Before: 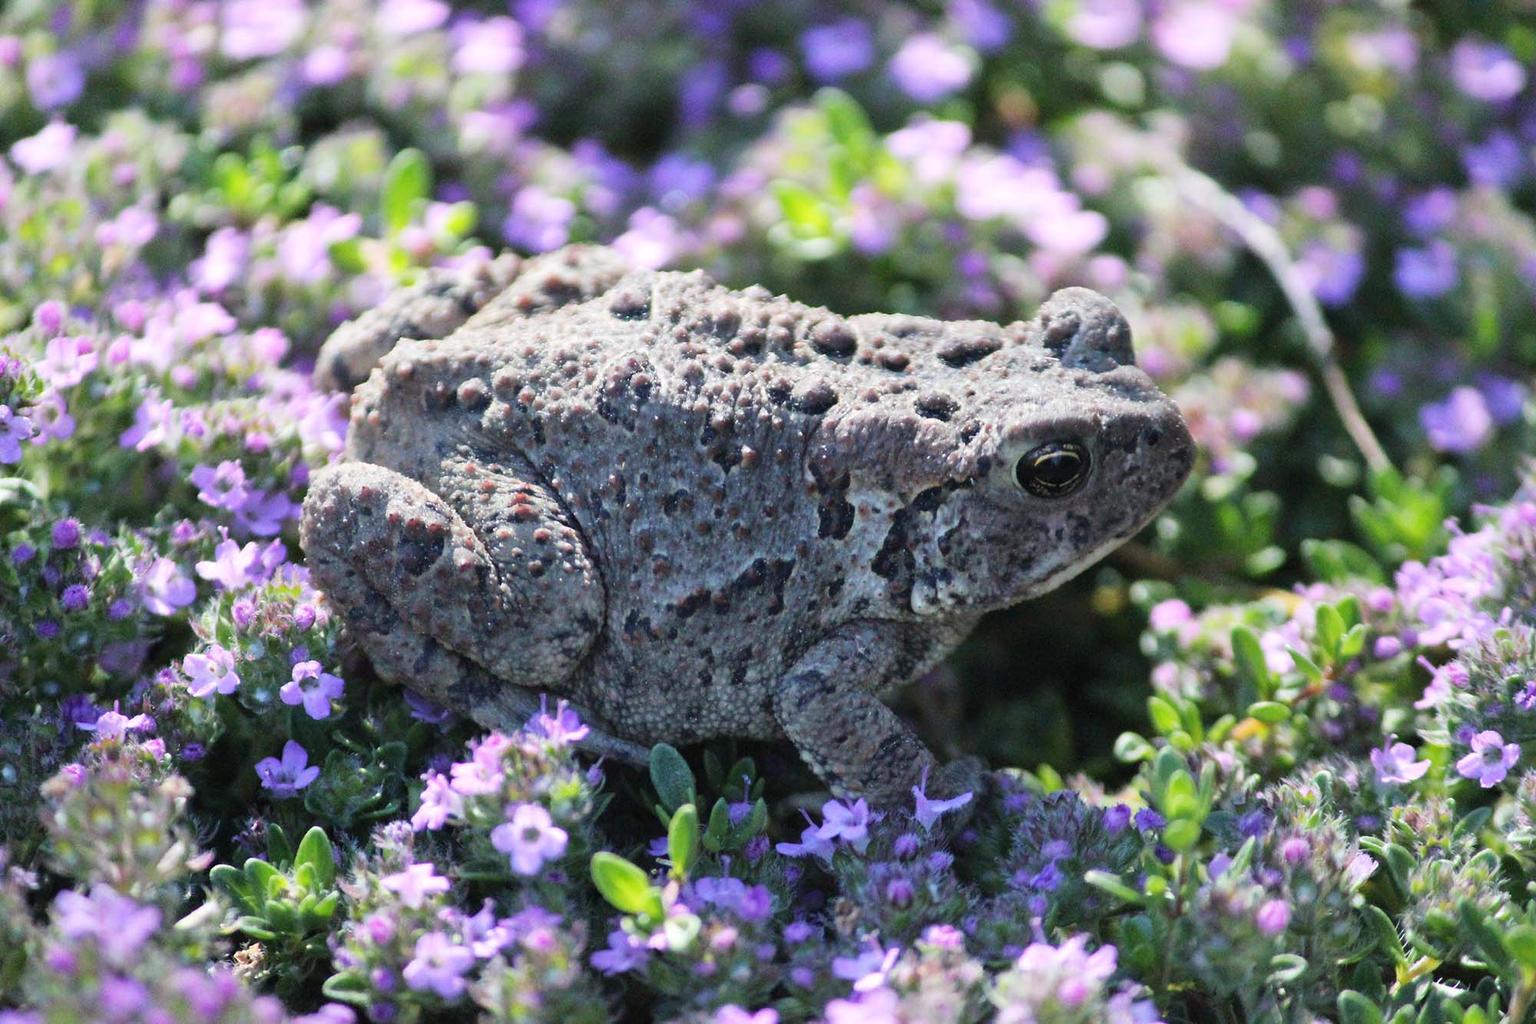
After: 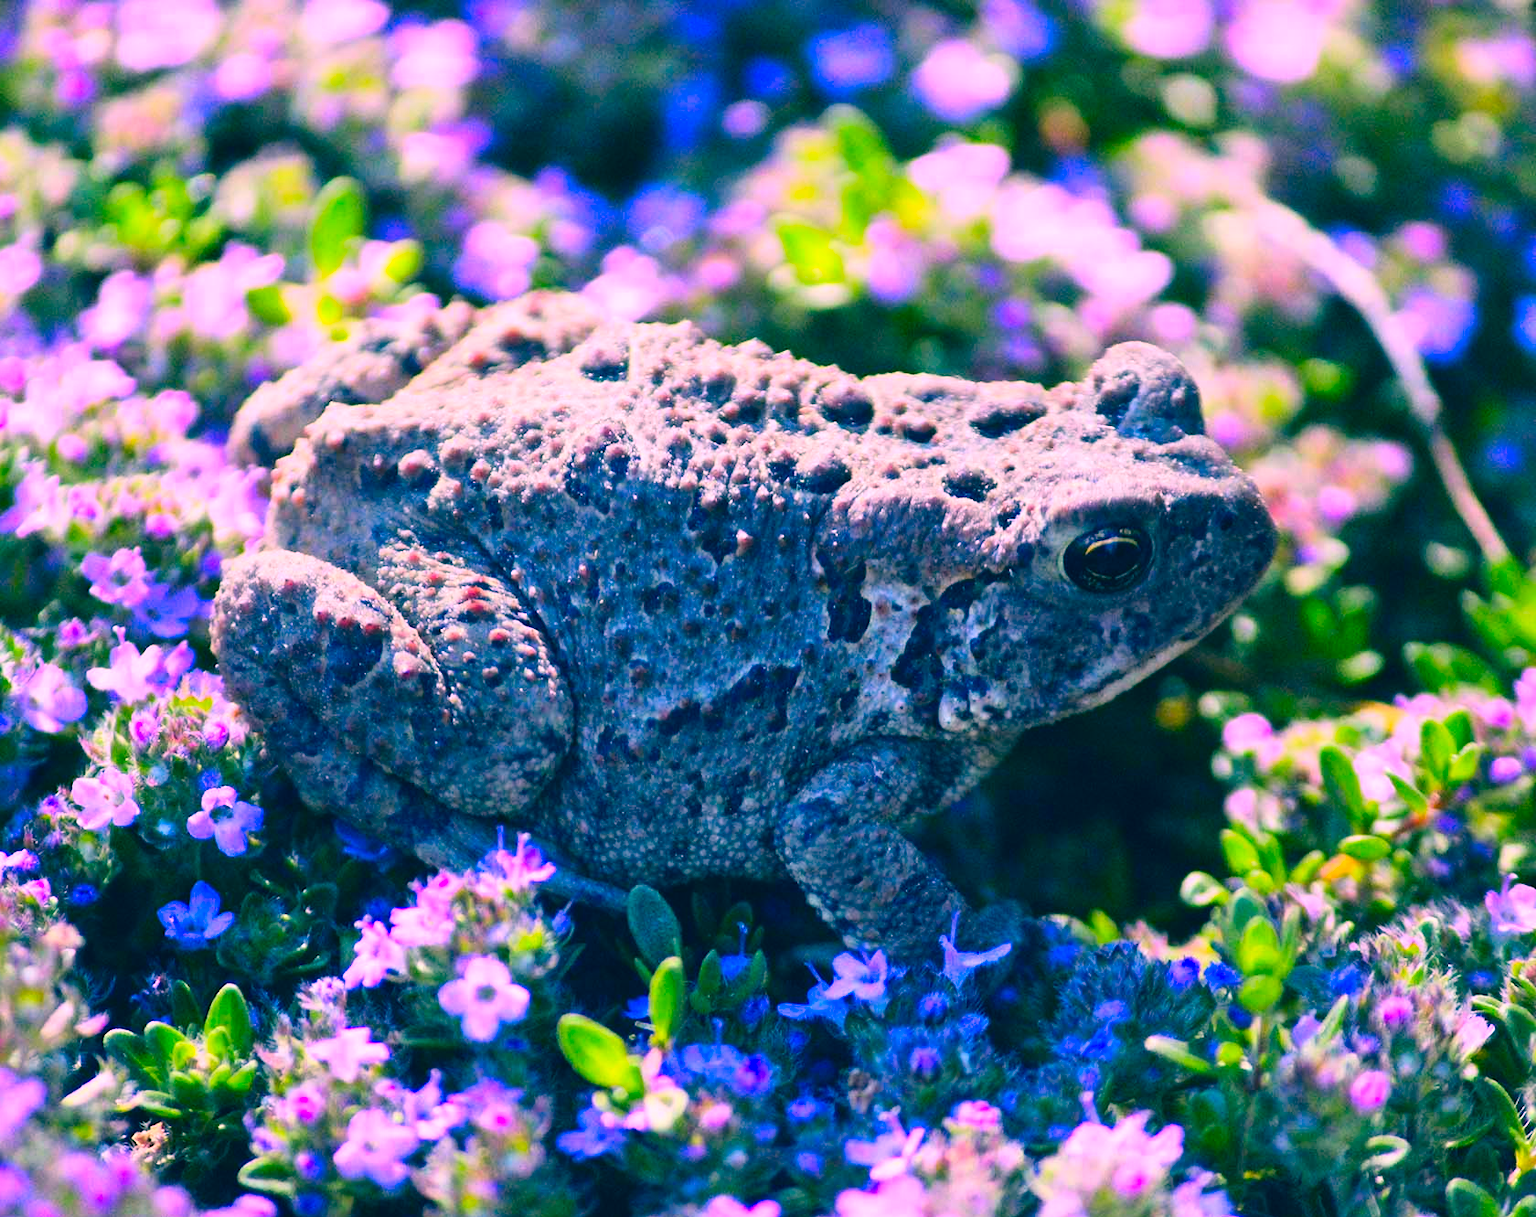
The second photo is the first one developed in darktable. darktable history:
color correction: highlights a* 17.03, highlights b* 0.205, shadows a* -15.38, shadows b* -14.56, saturation 1.5
contrast brightness saturation: contrast 0.16, saturation 0.32
crop: left 8.026%, right 7.374%
